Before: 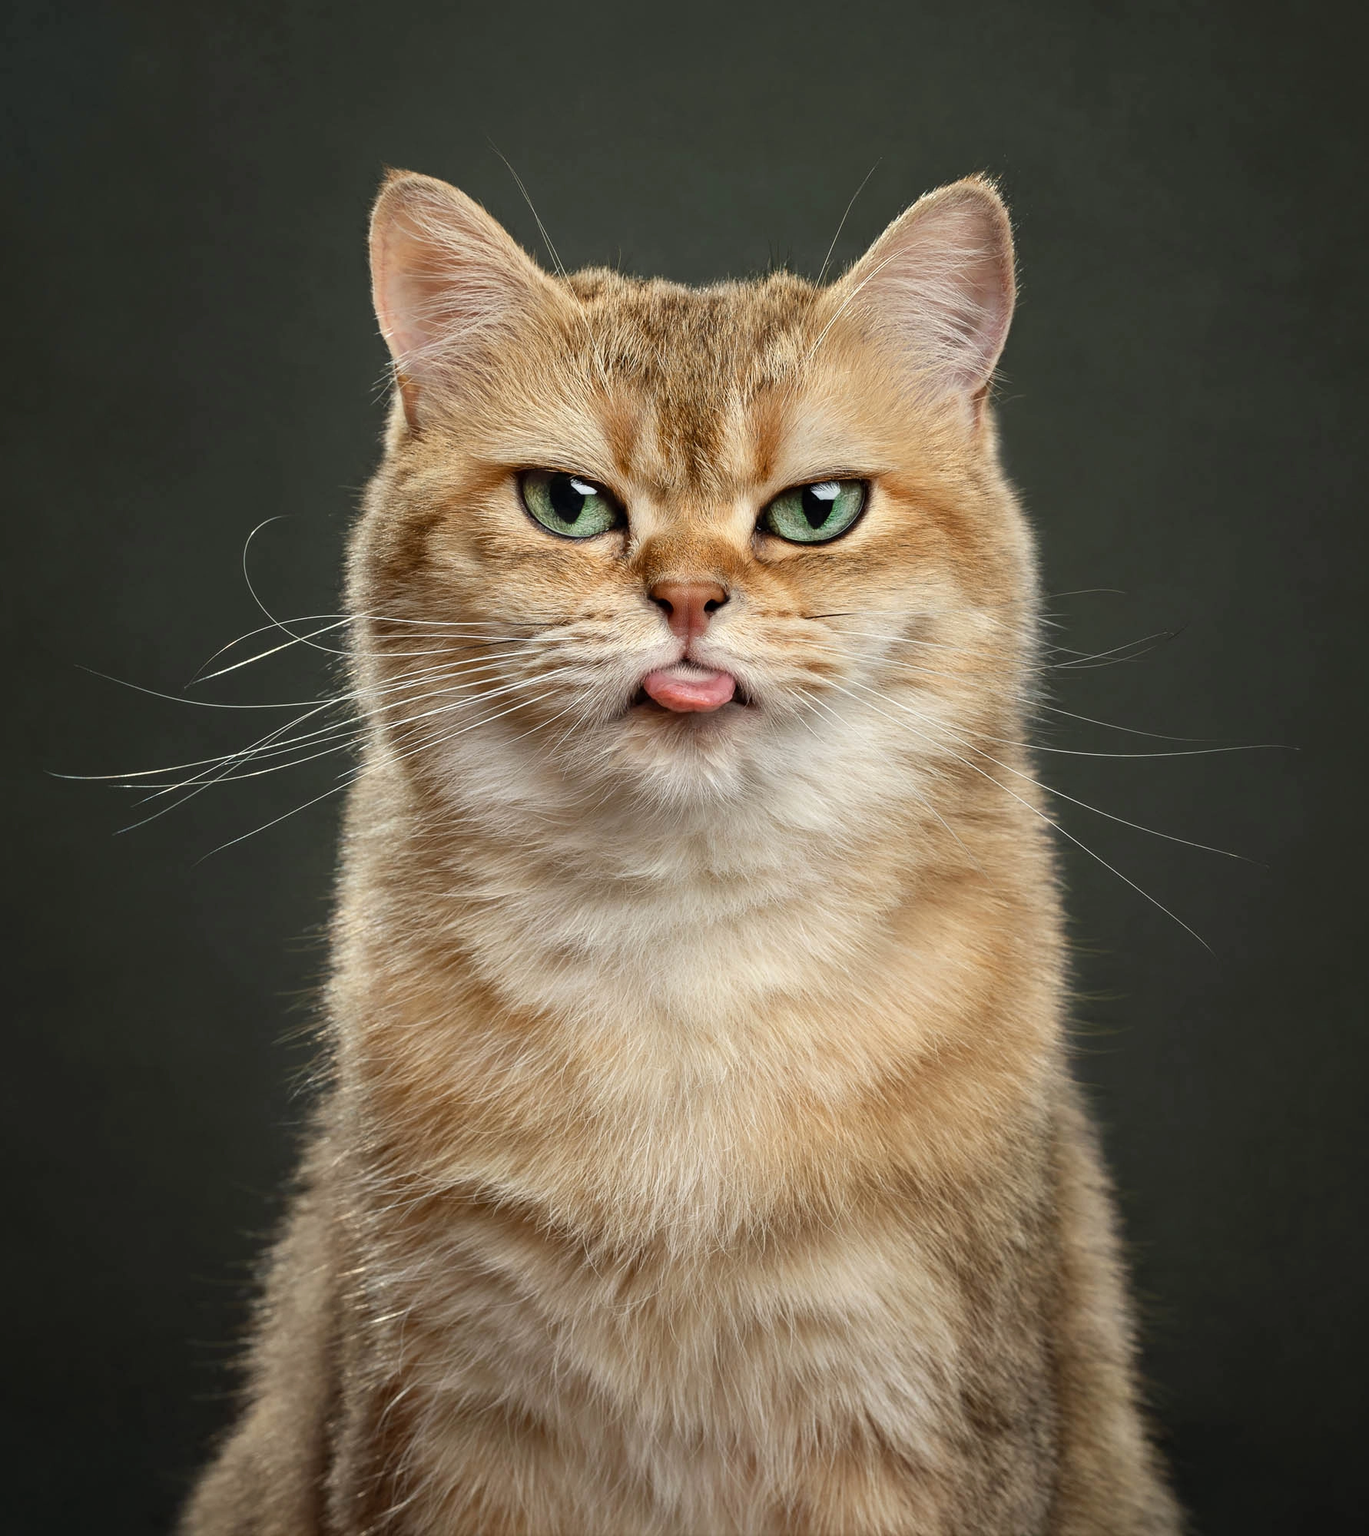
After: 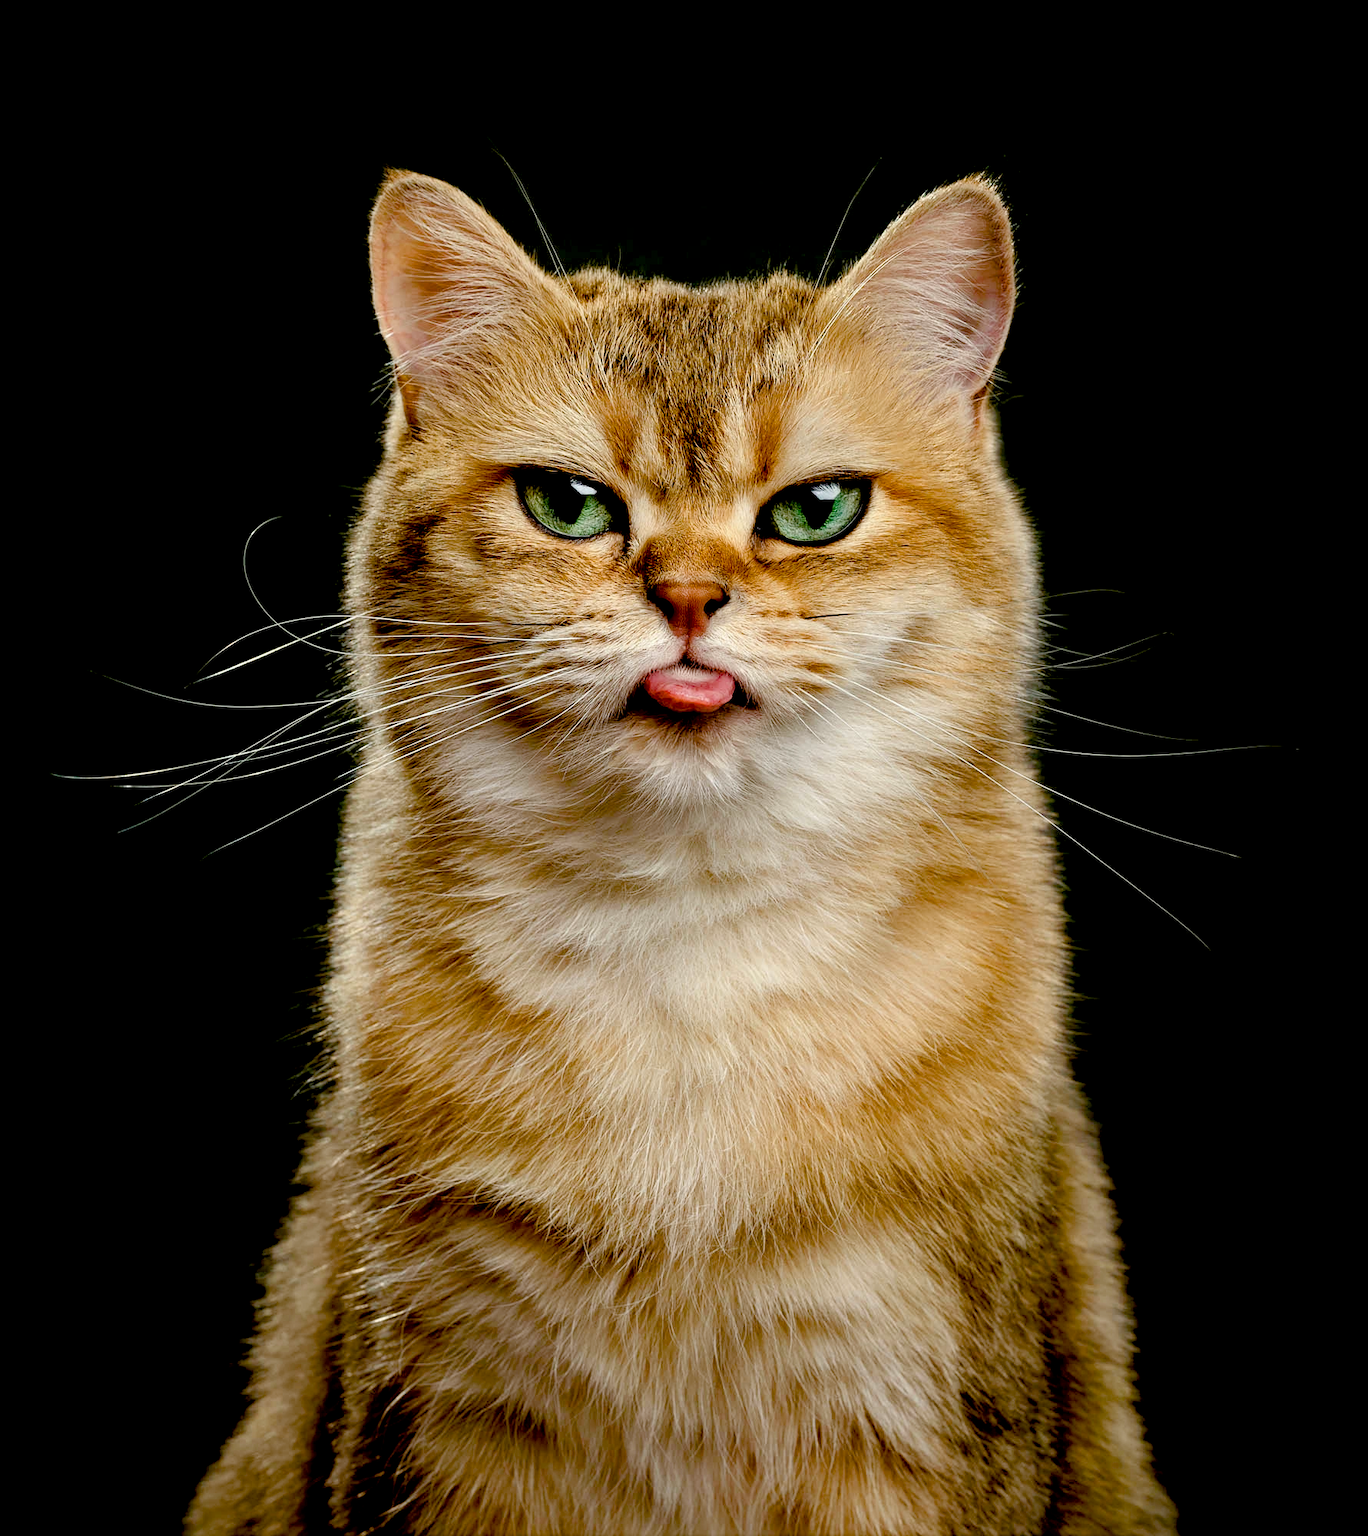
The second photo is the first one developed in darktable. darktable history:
color balance rgb: perceptual saturation grading › global saturation 20%, perceptual saturation grading › highlights -25%, perceptual saturation grading › shadows 50%
exposure: black level correction 0.056, compensate highlight preservation false
